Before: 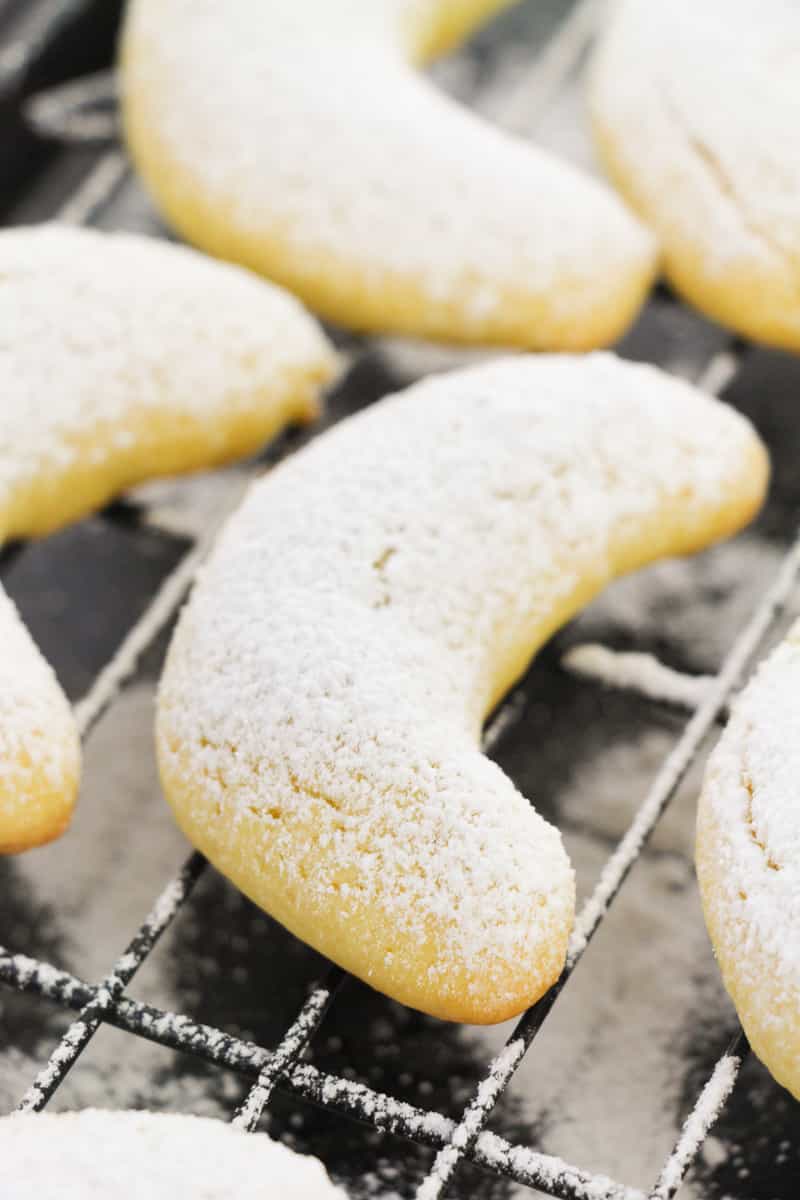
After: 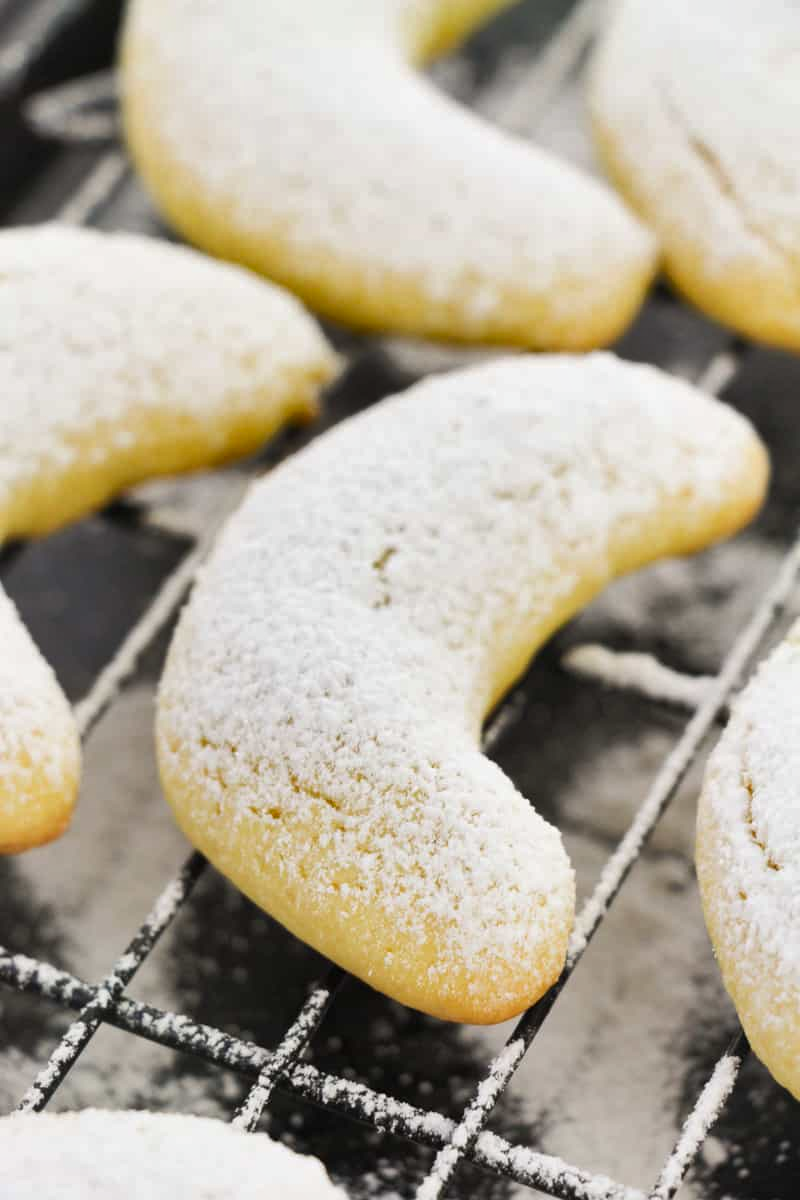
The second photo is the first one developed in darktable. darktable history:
shadows and highlights: shadows 5, soften with gaussian
rotate and perspective: automatic cropping original format, crop left 0, crop top 0
color correction: highlights a* -0.182, highlights b* -0.124
